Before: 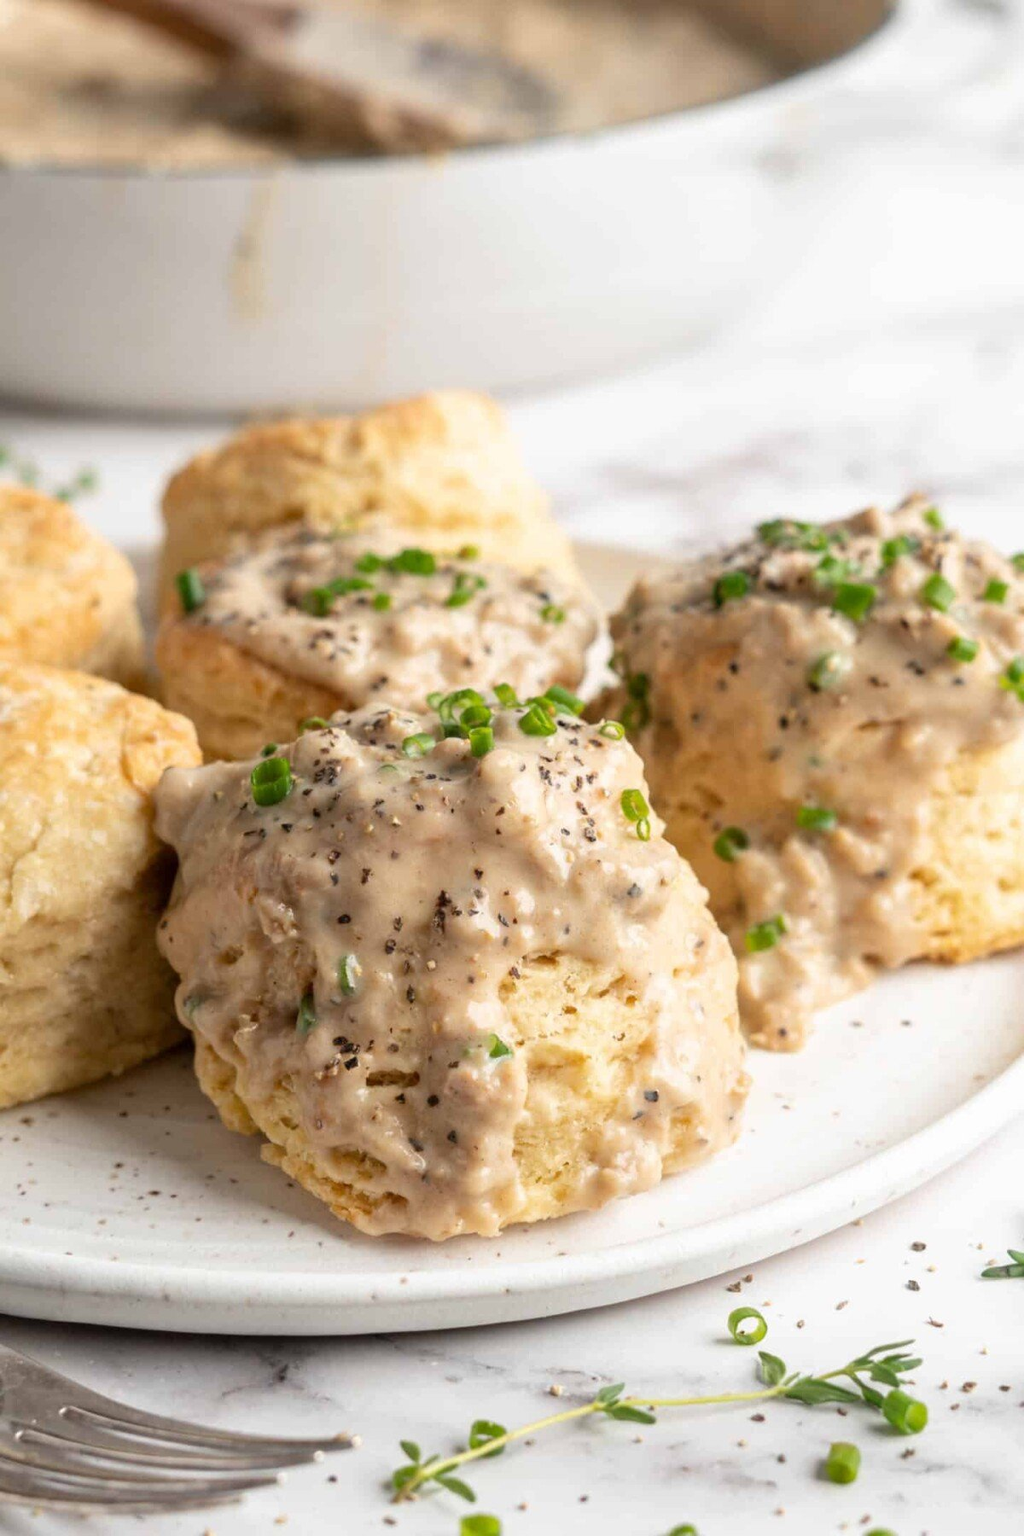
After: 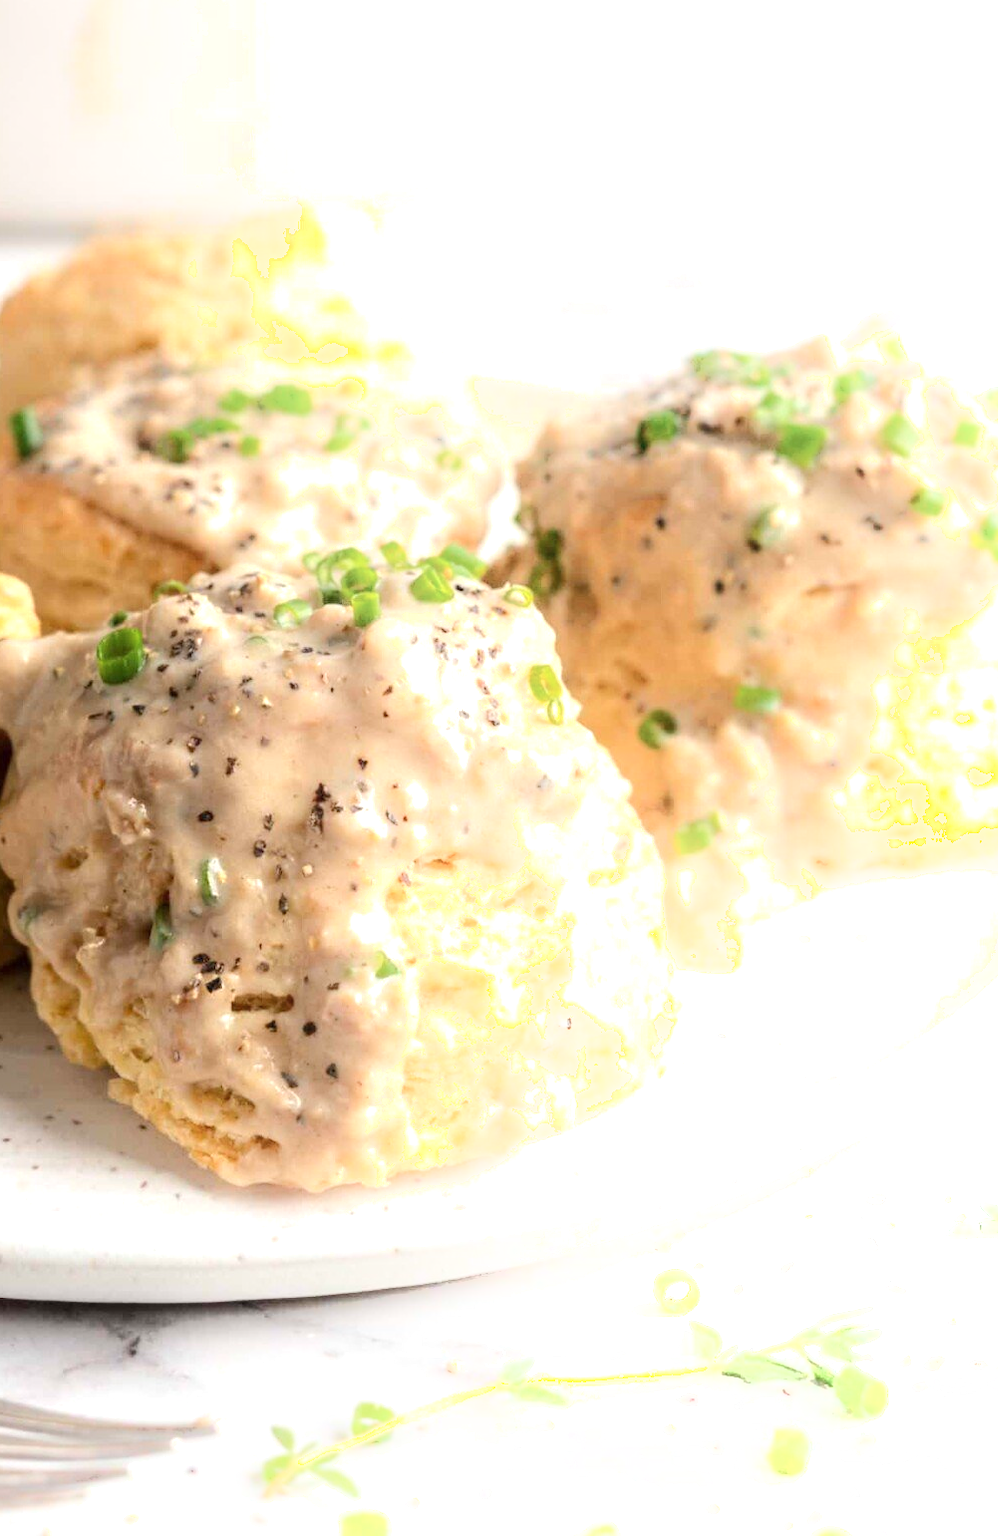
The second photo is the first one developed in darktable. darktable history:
exposure: exposure 0.604 EV, compensate exposure bias true, compensate highlight preservation false
crop: left 16.452%, top 14.388%
shadows and highlights: shadows -24.33, highlights 51.49, soften with gaussian
